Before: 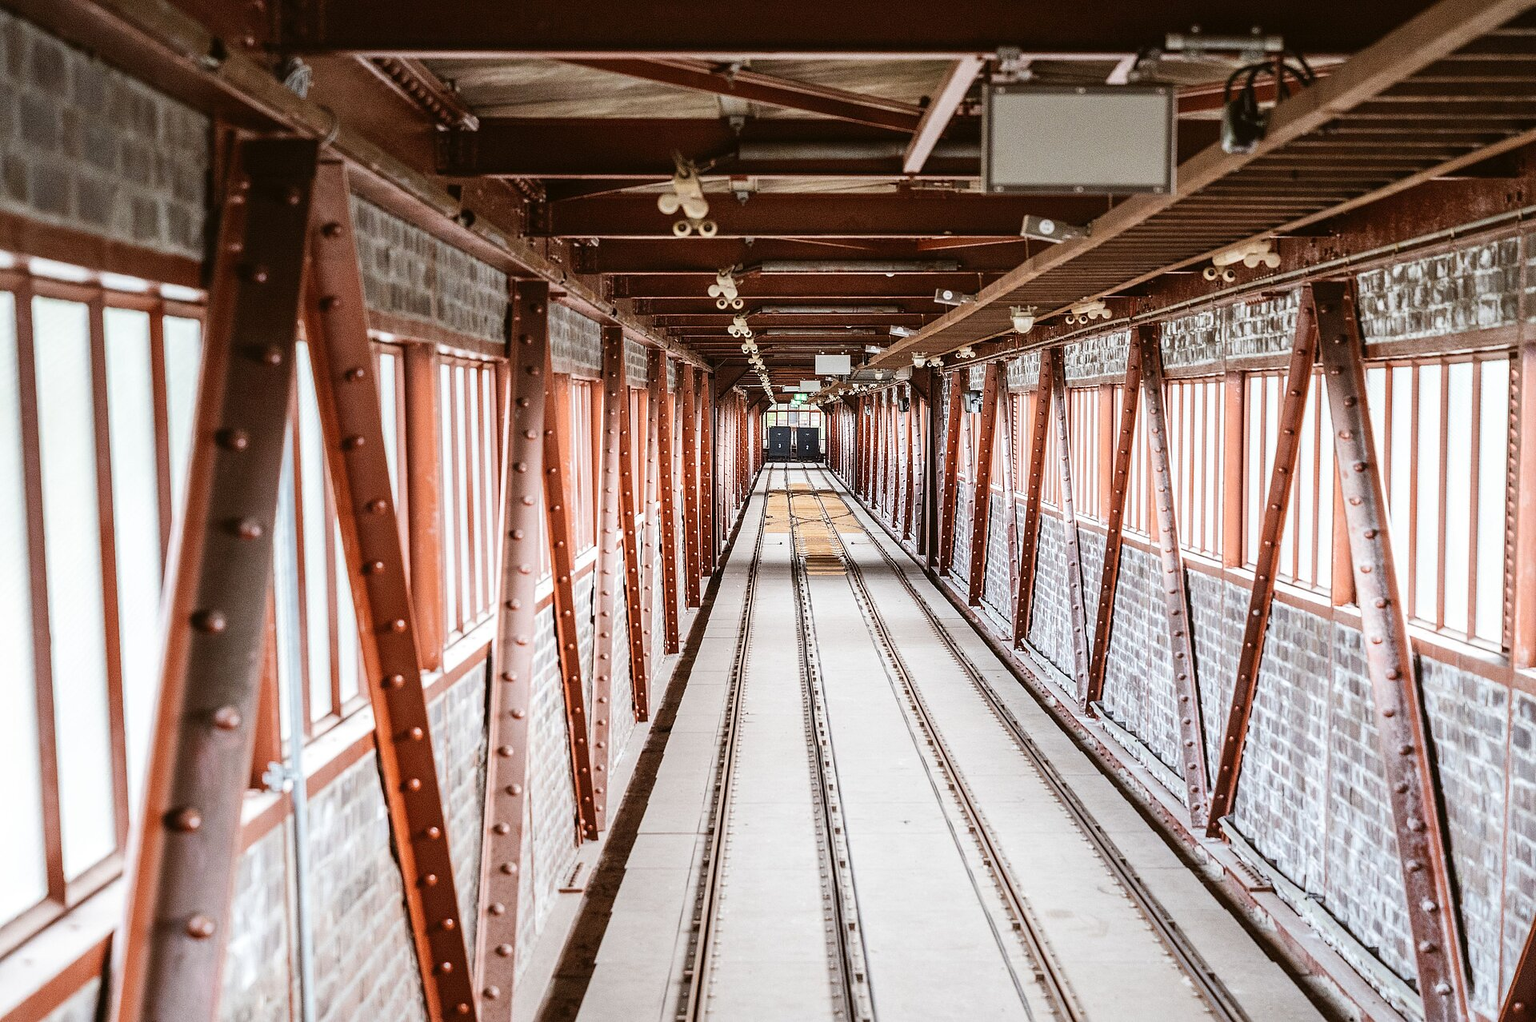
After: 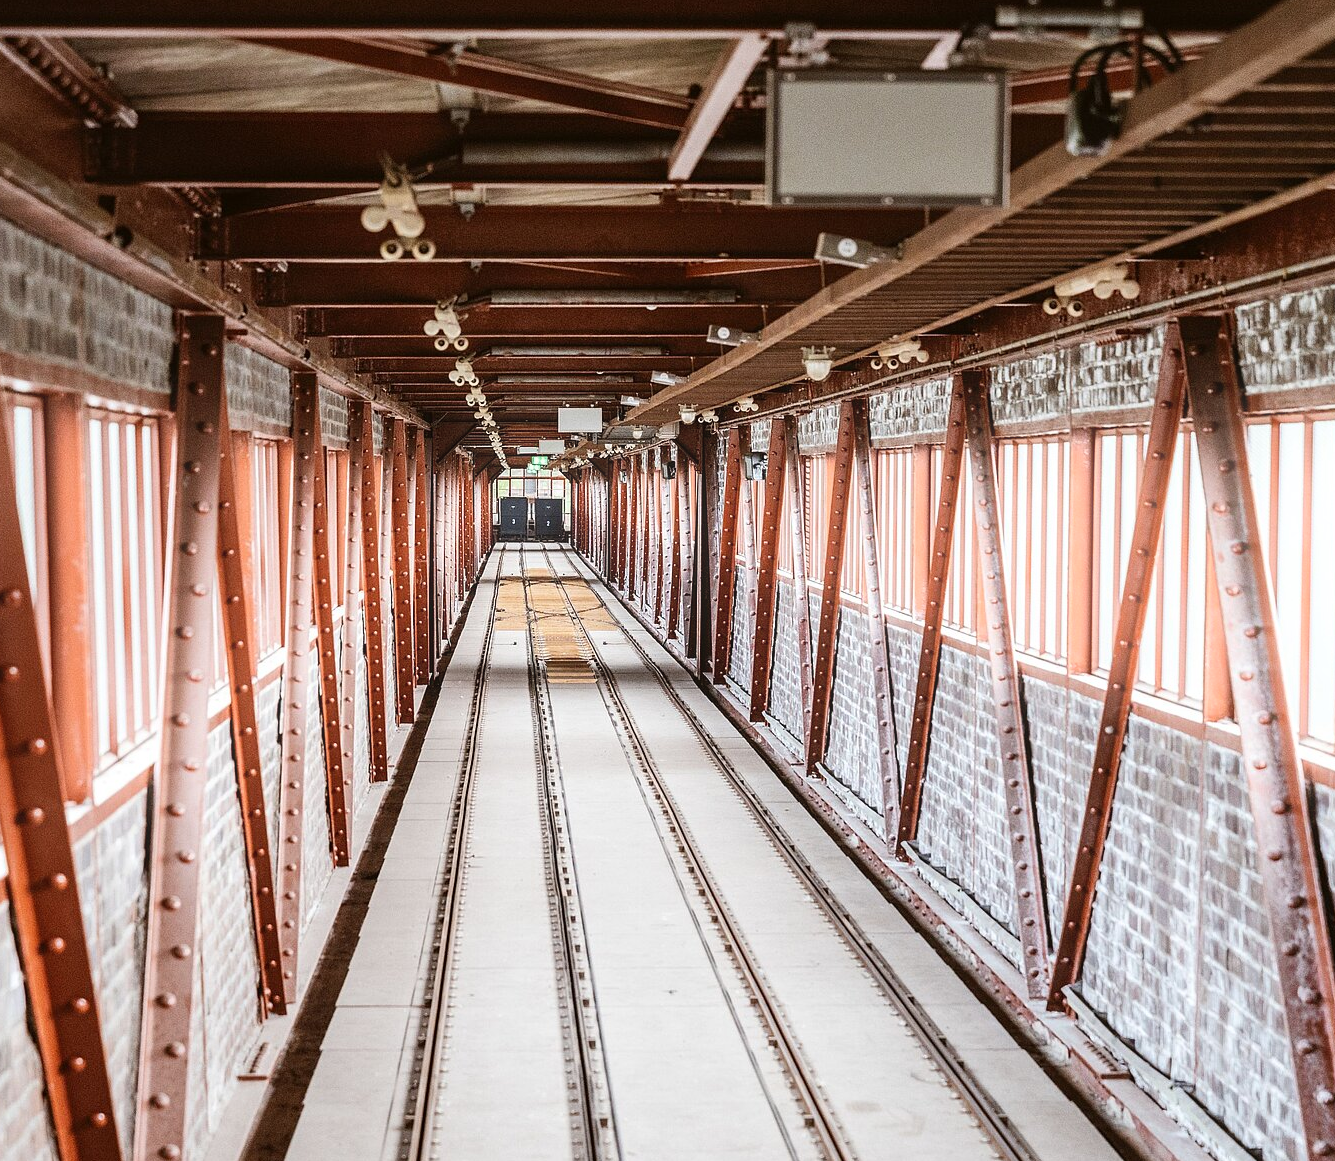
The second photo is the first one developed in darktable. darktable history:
crop and rotate: left 24.034%, top 2.838%, right 6.406%, bottom 6.299%
bloom: size 9%, threshold 100%, strength 7%
